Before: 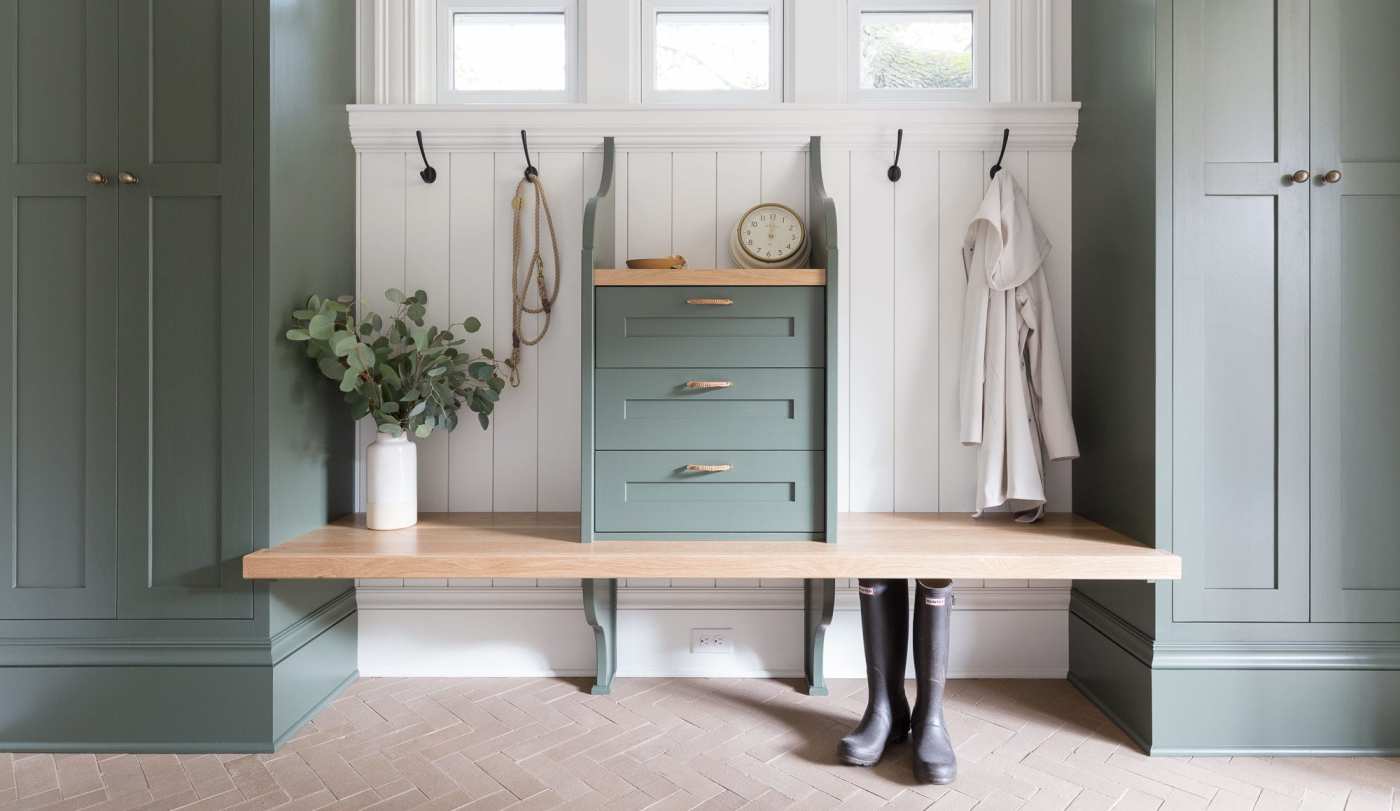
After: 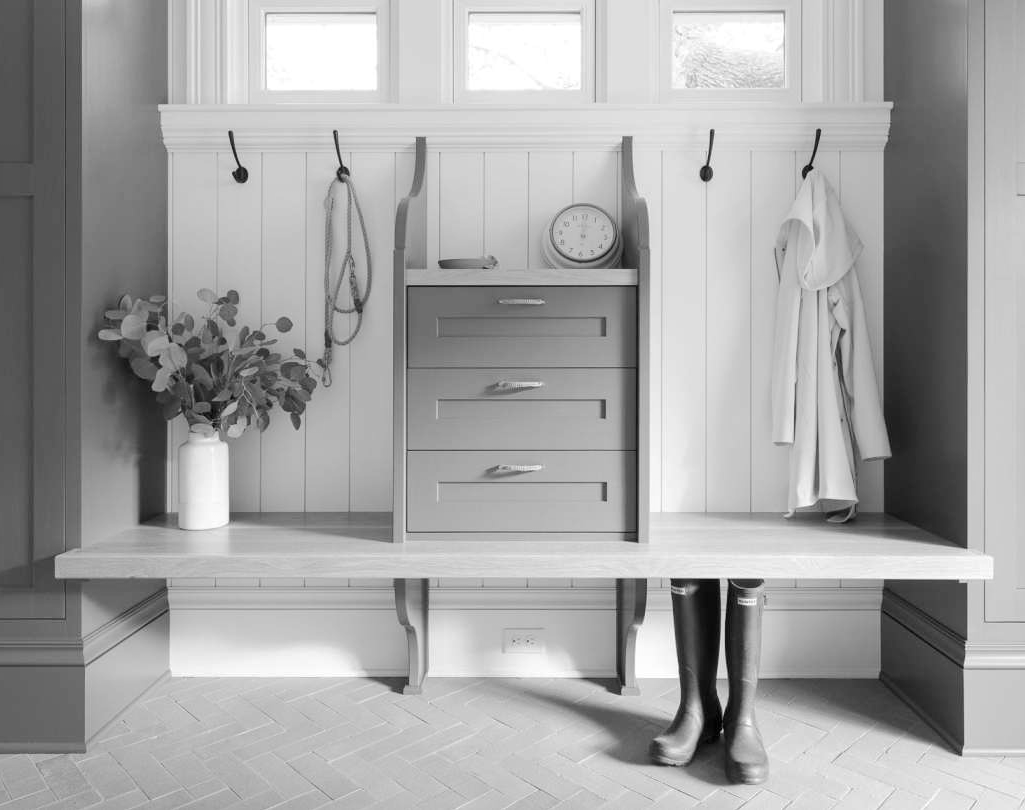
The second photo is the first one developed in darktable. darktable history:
white balance: red 1.045, blue 0.932
crop: left 13.443%, right 13.31%
monochrome: on, module defaults
base curve: curves: ch0 [(0, 0) (0.262, 0.32) (0.722, 0.705) (1, 1)]
